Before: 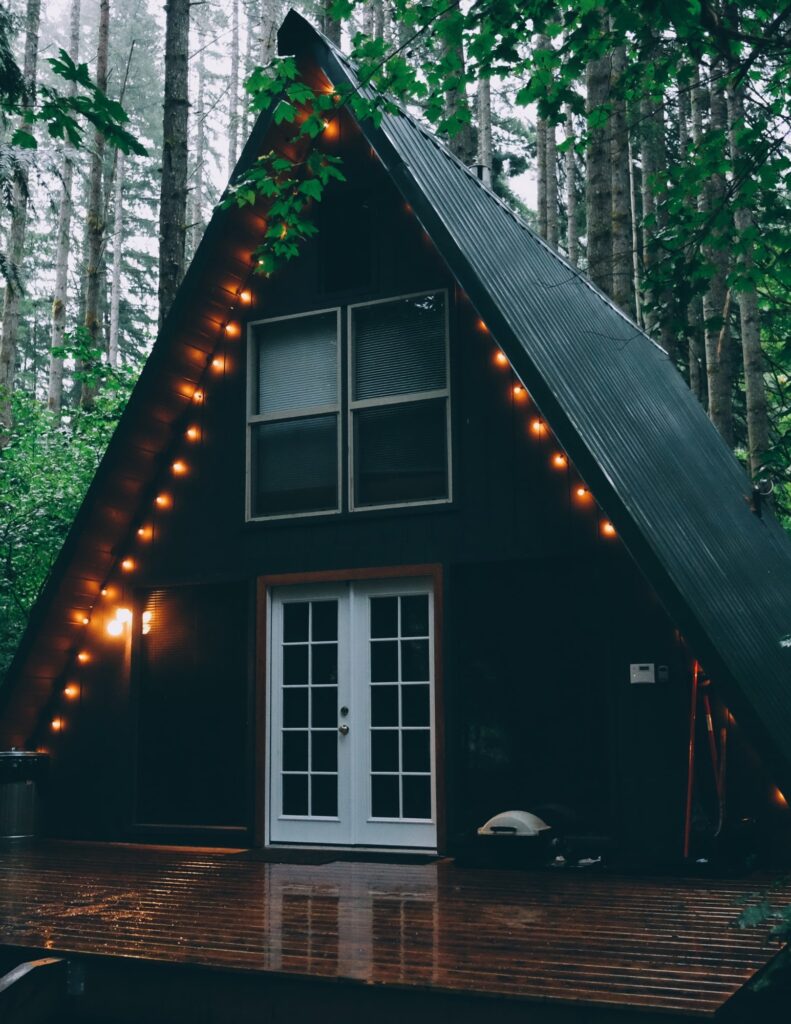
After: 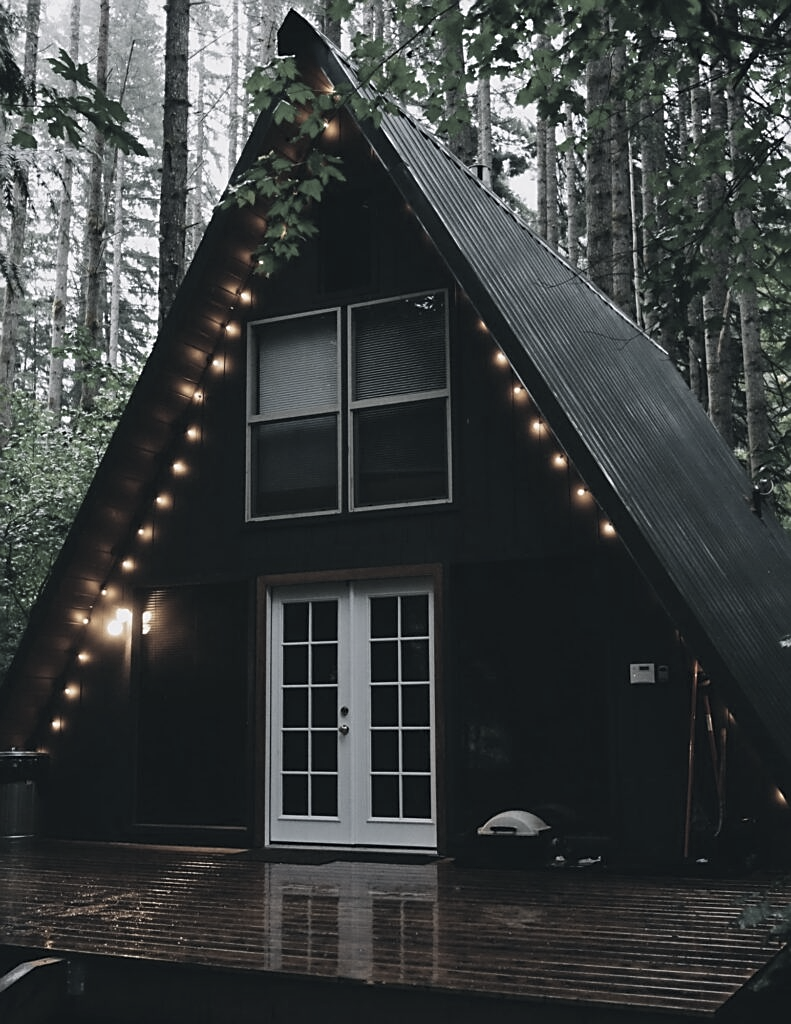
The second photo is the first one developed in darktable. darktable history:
color zones: curves: ch1 [(0, 0.153) (0.143, 0.15) (0.286, 0.151) (0.429, 0.152) (0.571, 0.152) (0.714, 0.151) (0.857, 0.151) (1, 0.153)]
color contrast: green-magenta contrast 0.8, blue-yellow contrast 1.1, unbound 0
sharpen: on, module defaults
color balance: mode lift, gamma, gain (sRGB)
